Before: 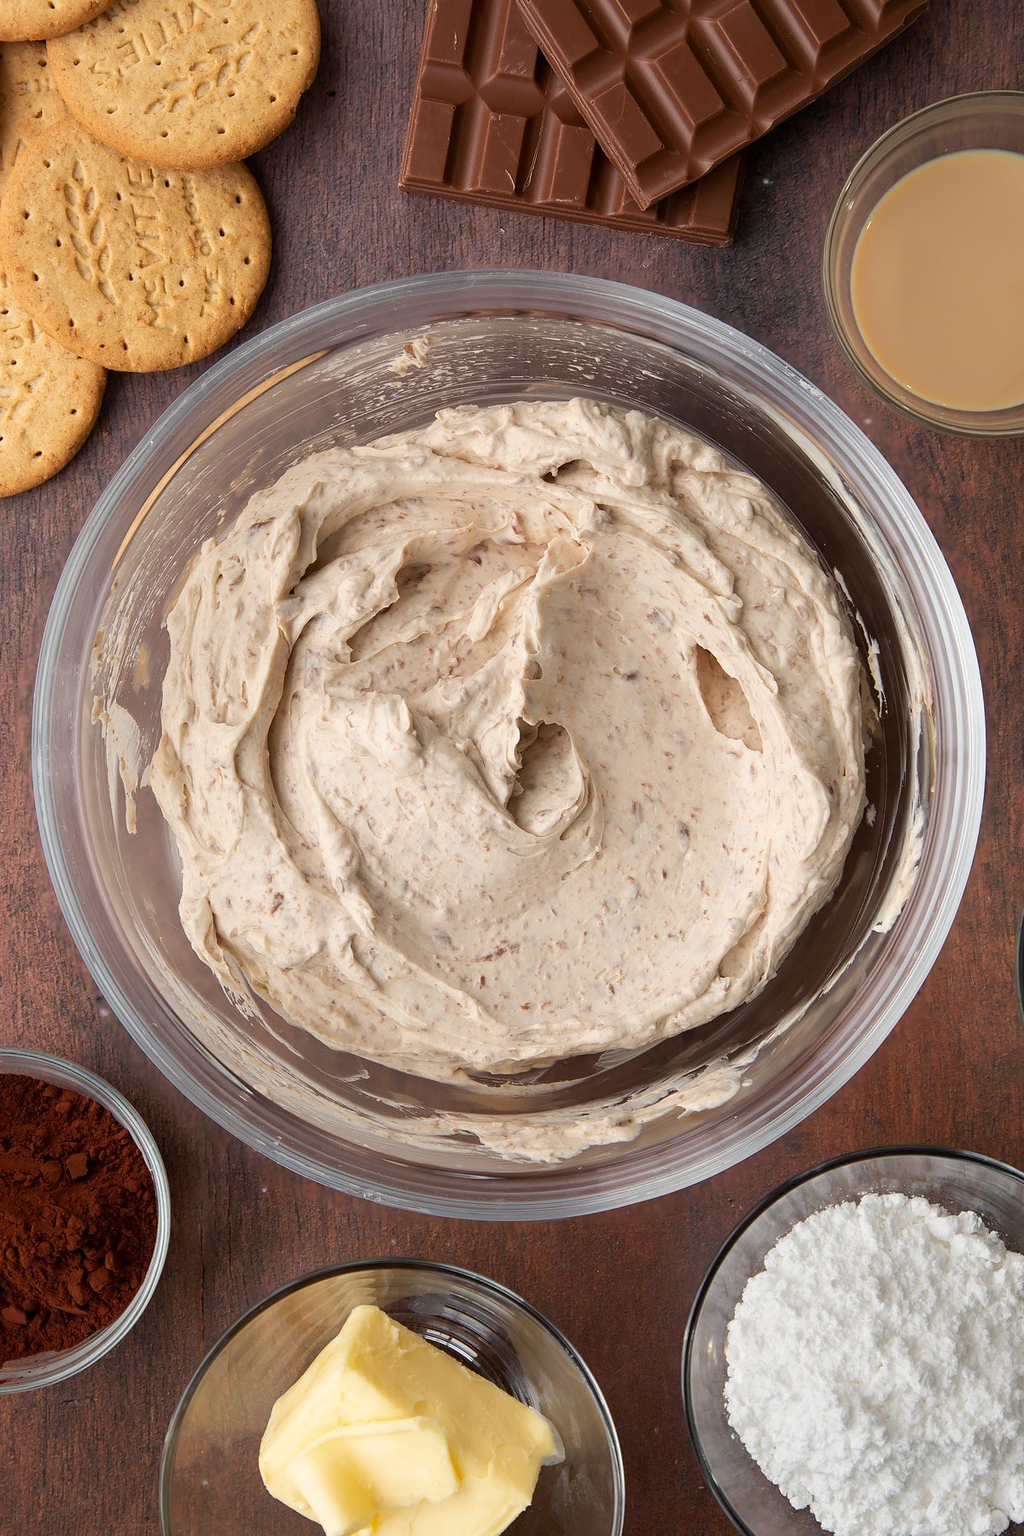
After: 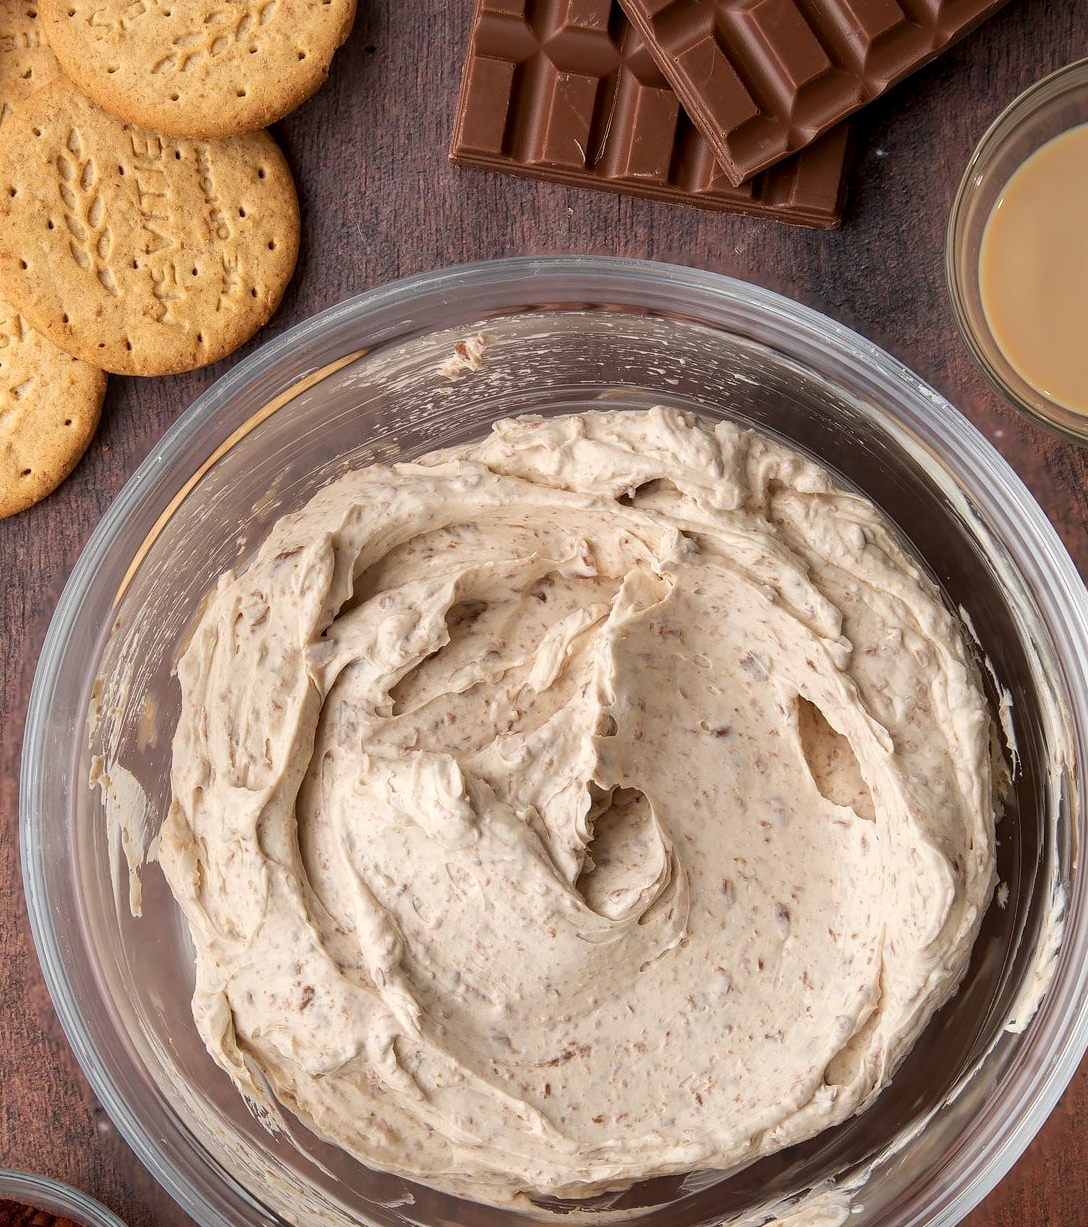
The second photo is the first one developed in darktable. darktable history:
local contrast: on, module defaults
crop: left 1.546%, top 3.36%, right 7.755%, bottom 28.438%
